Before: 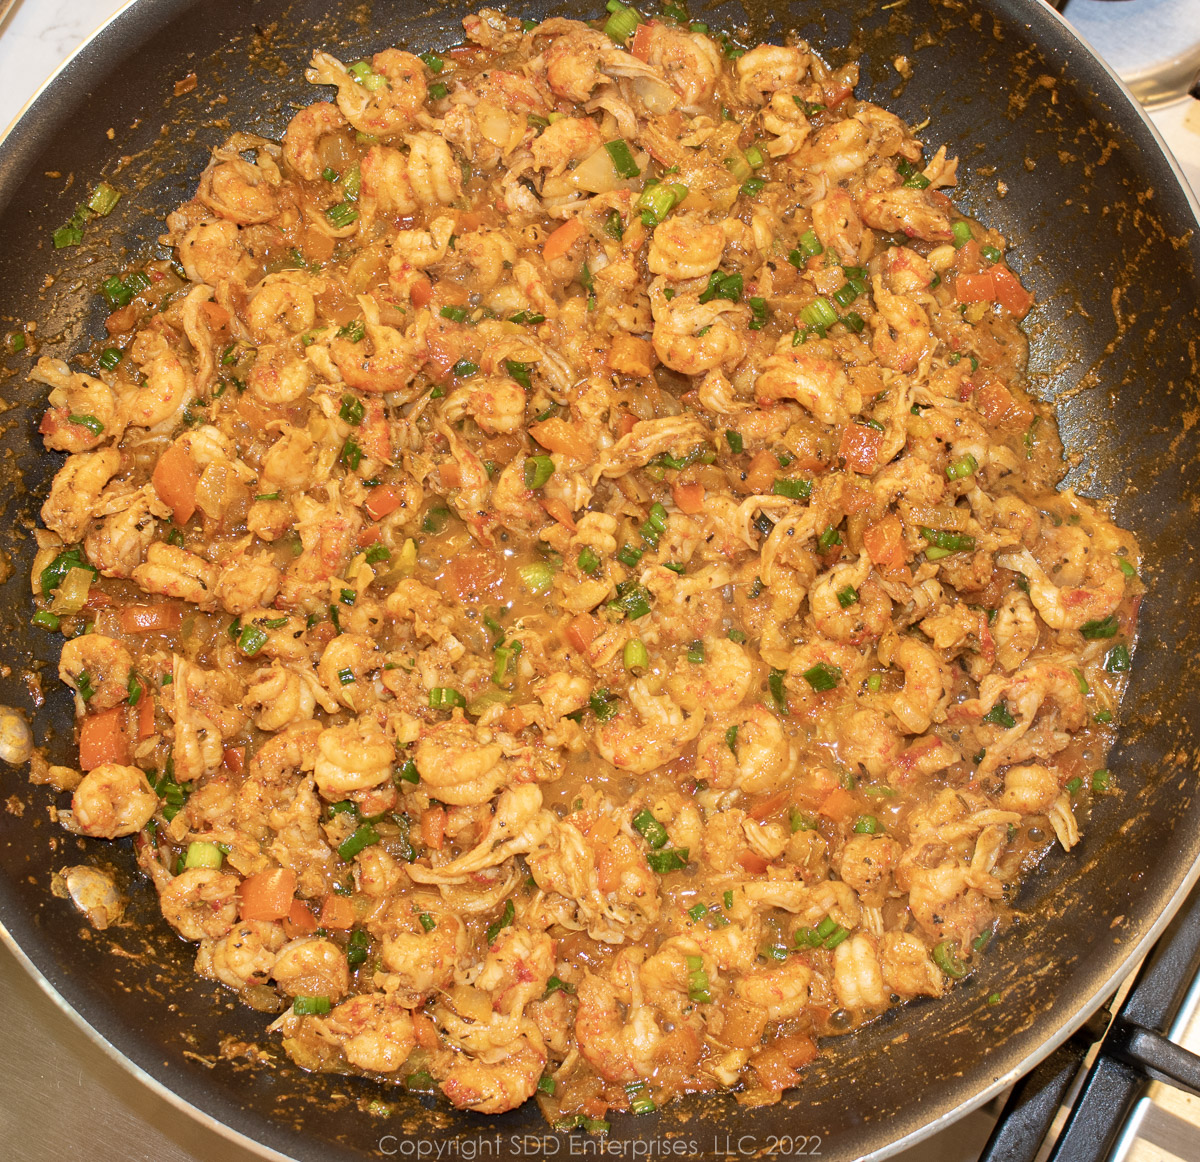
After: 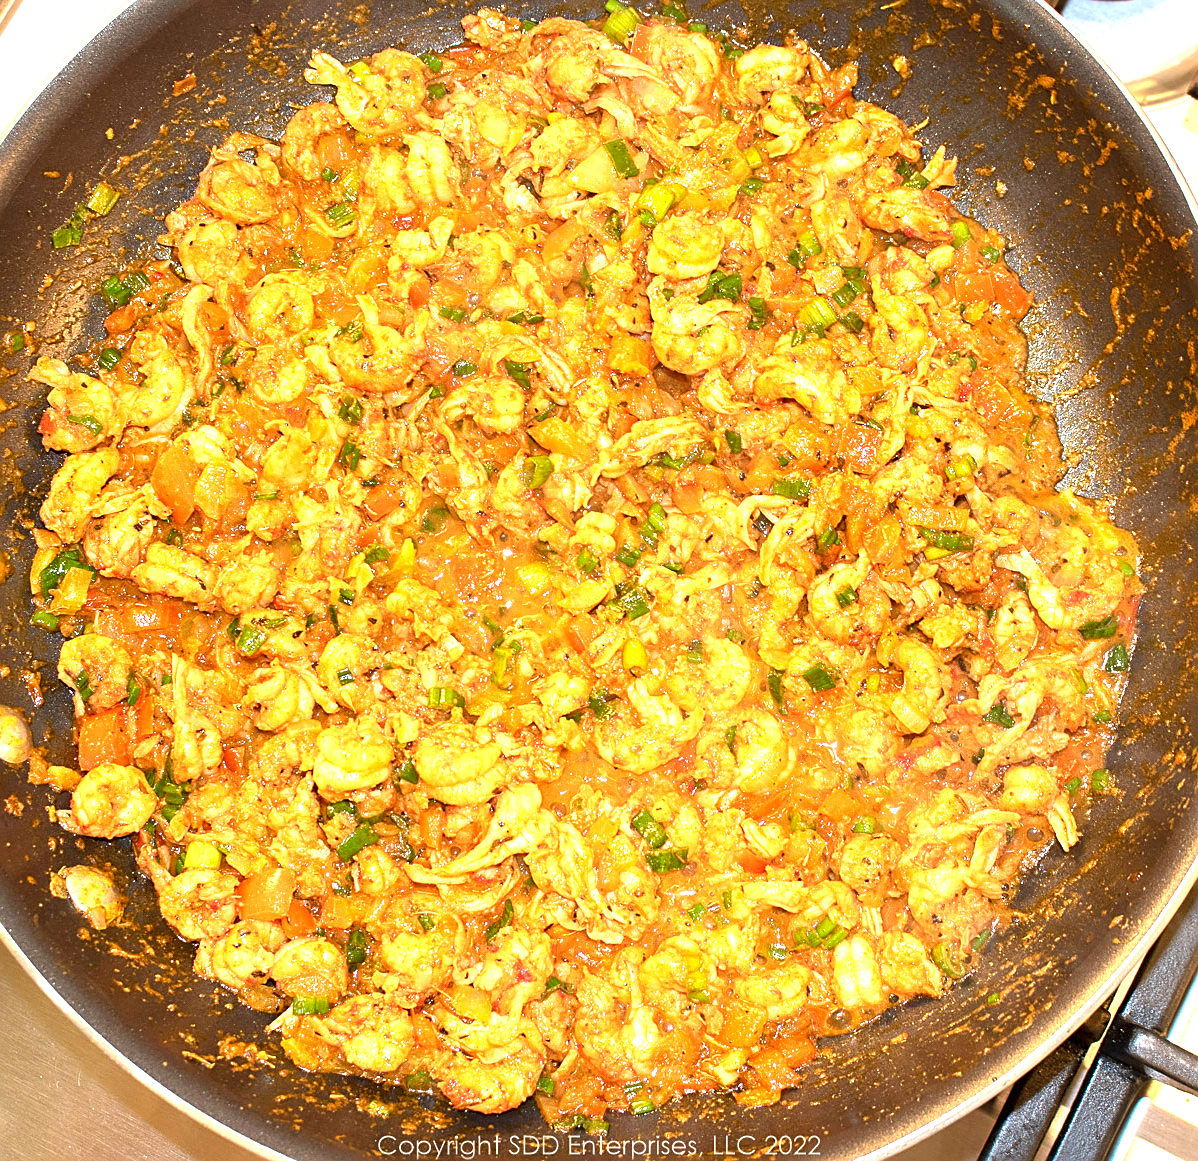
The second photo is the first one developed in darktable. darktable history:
crop and rotate: left 0.126%
exposure: black level correction 0, exposure 1.1 EV, compensate highlight preservation false
white balance: emerald 1
sharpen: on, module defaults
